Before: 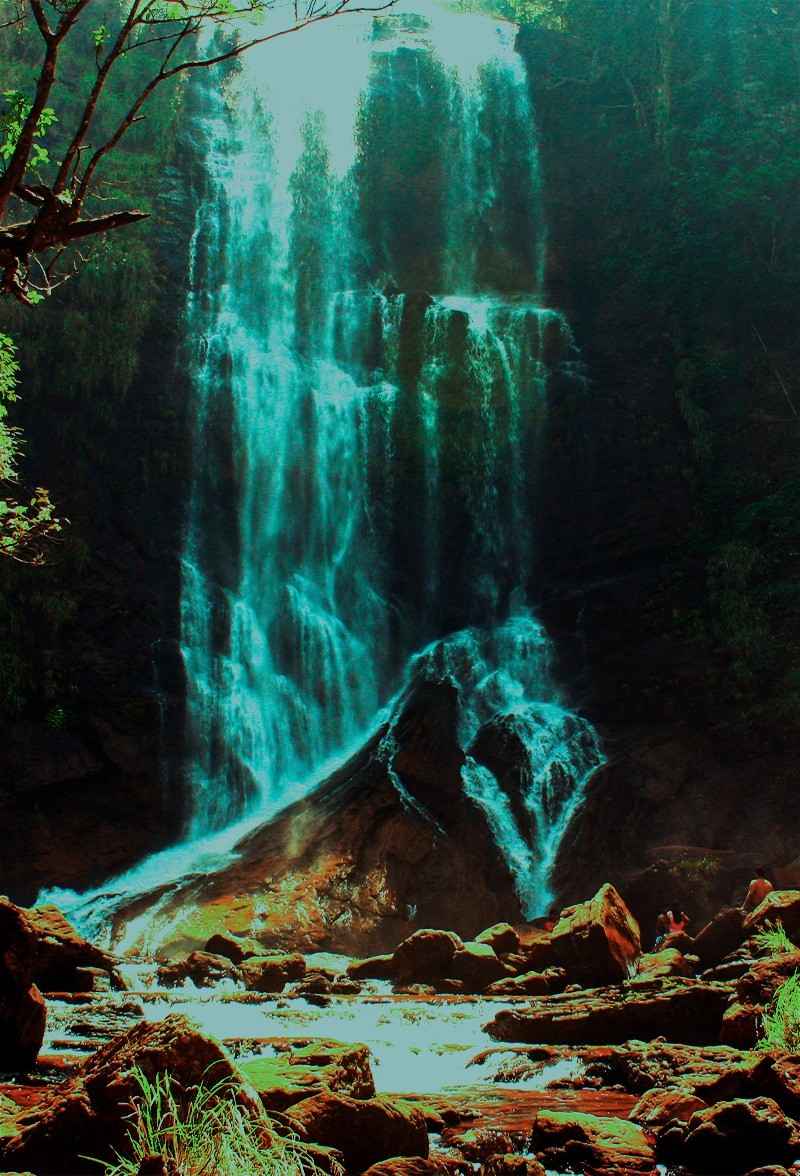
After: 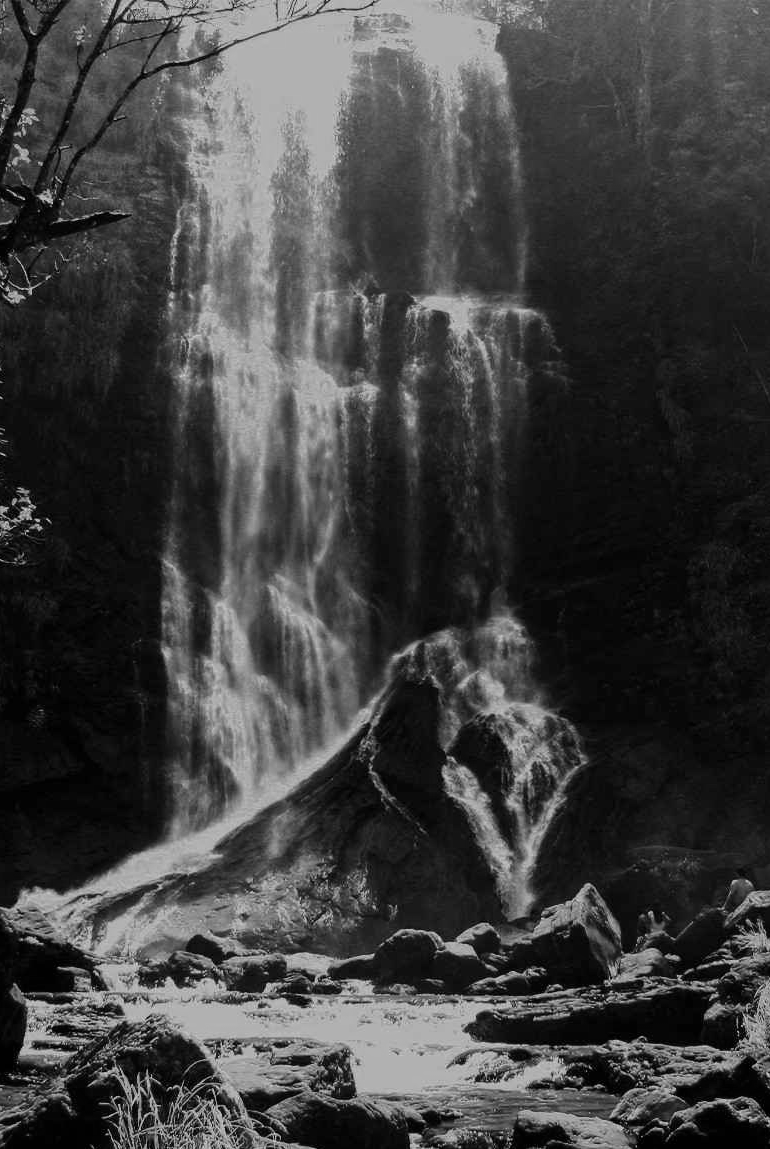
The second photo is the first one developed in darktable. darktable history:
monochrome: on, module defaults
crop and rotate: left 2.536%, right 1.107%, bottom 2.246%
